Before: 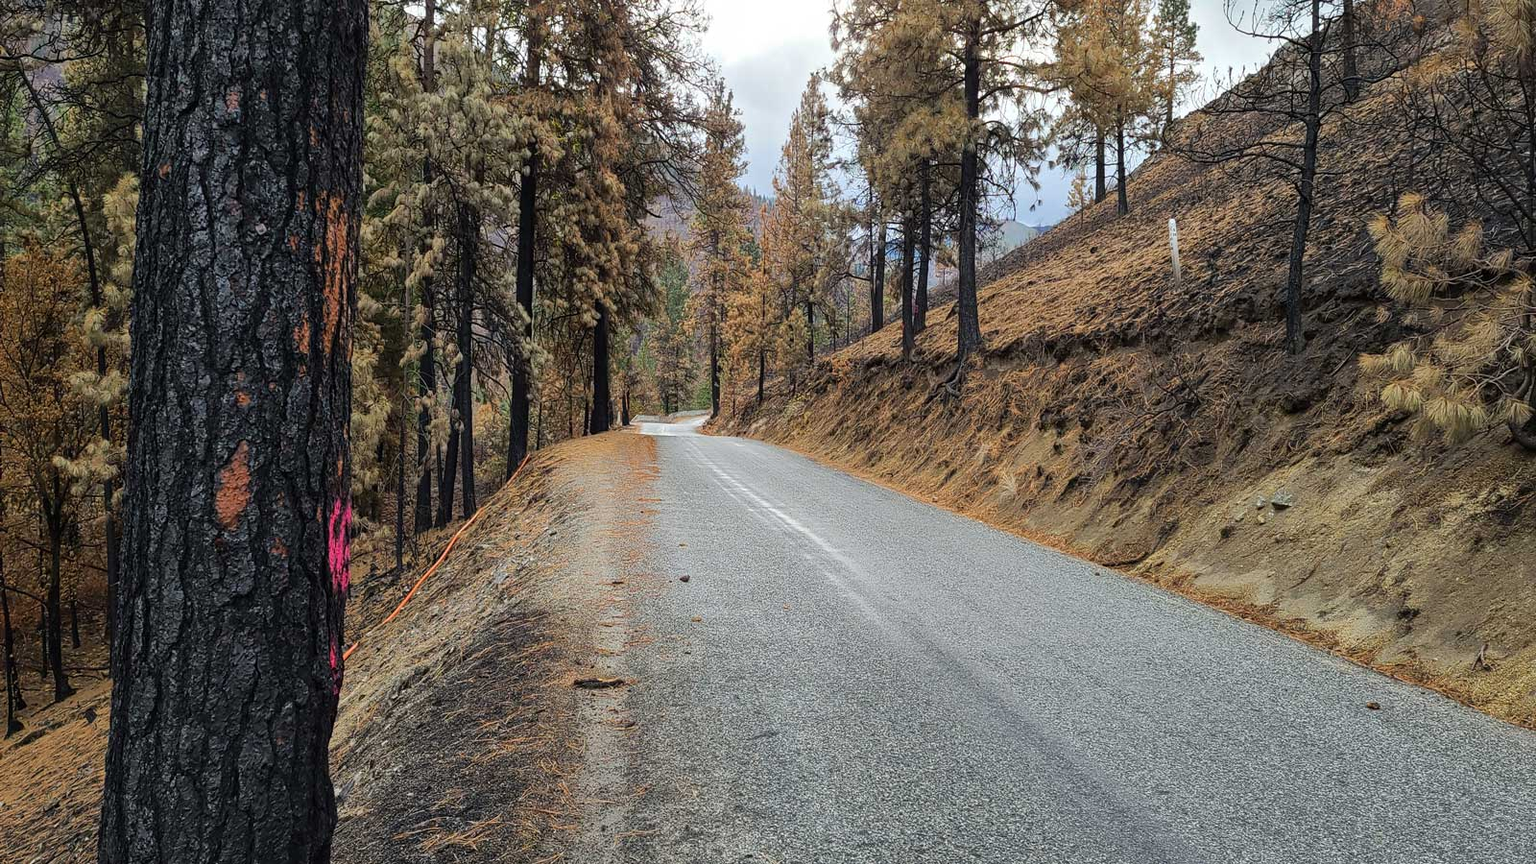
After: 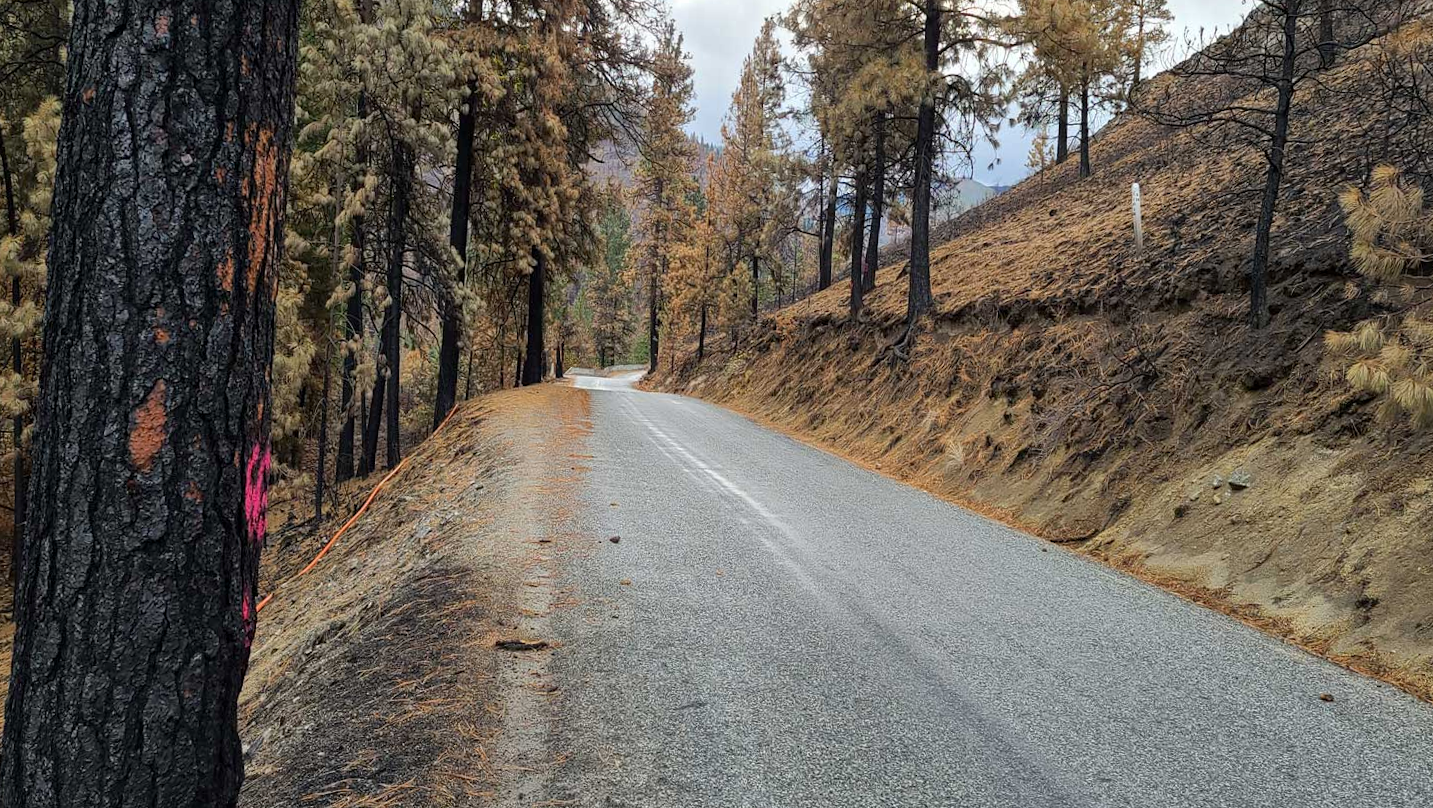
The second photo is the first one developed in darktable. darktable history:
exposure: black level correction 0.001, compensate exposure bias true, compensate highlight preservation false
crop and rotate: angle -2.05°, left 3.075%, top 4.017%, right 1.652%, bottom 0.462%
